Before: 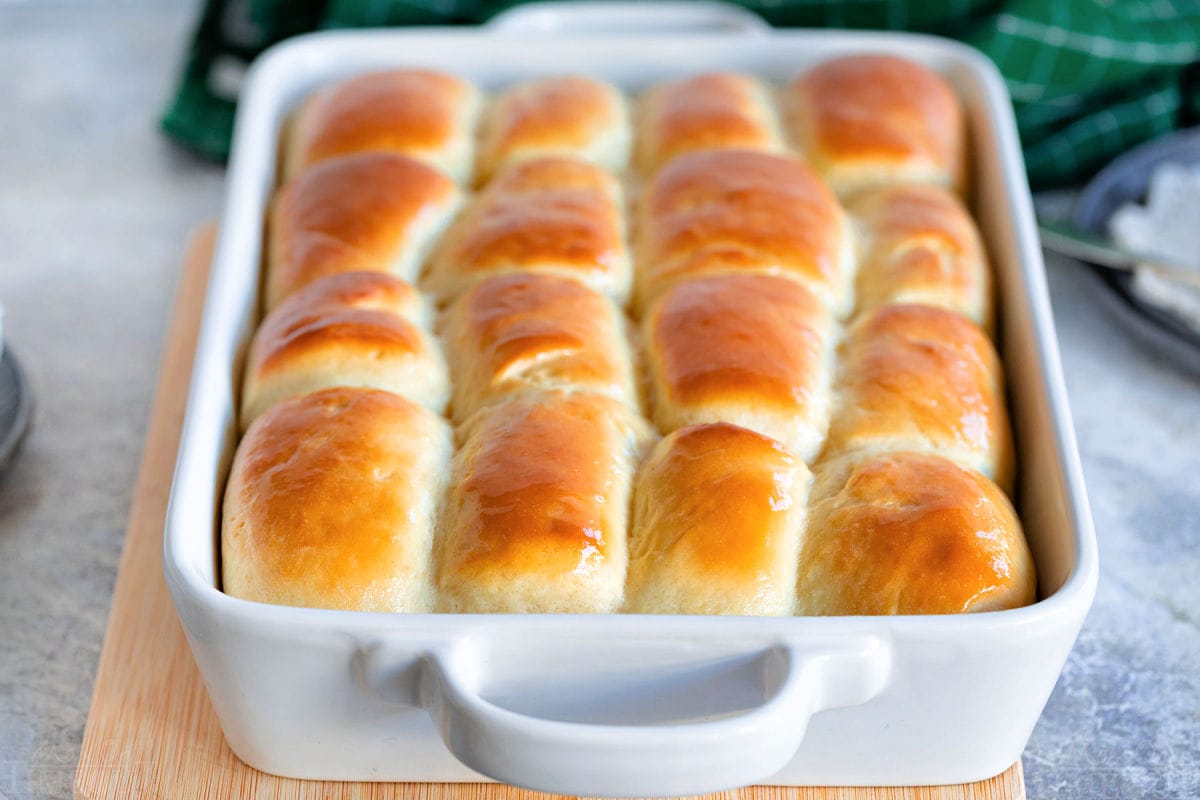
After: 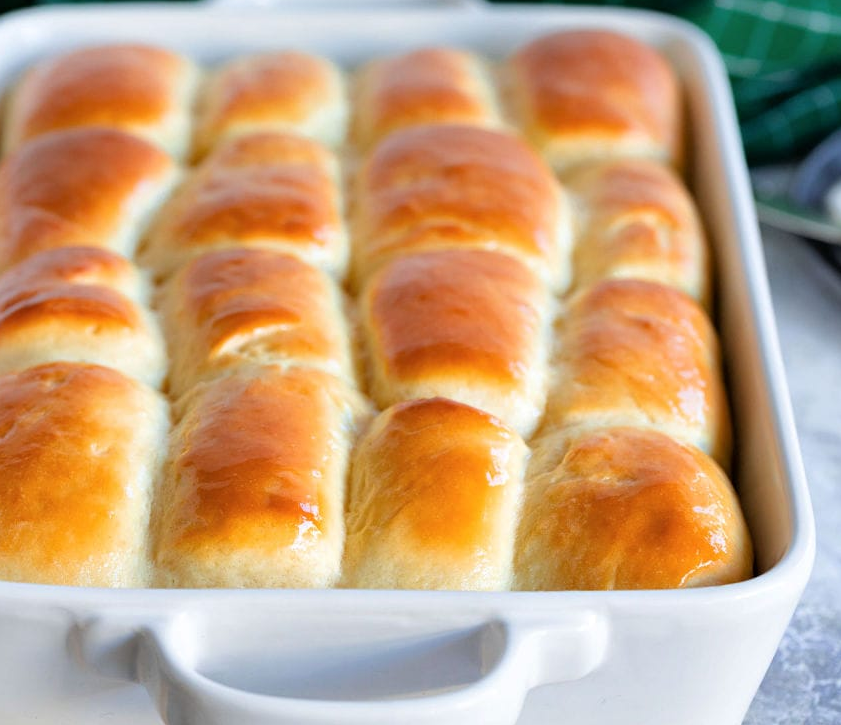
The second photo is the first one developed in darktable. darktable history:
crop and rotate: left 23.596%, top 3.177%, right 6.273%, bottom 6.138%
